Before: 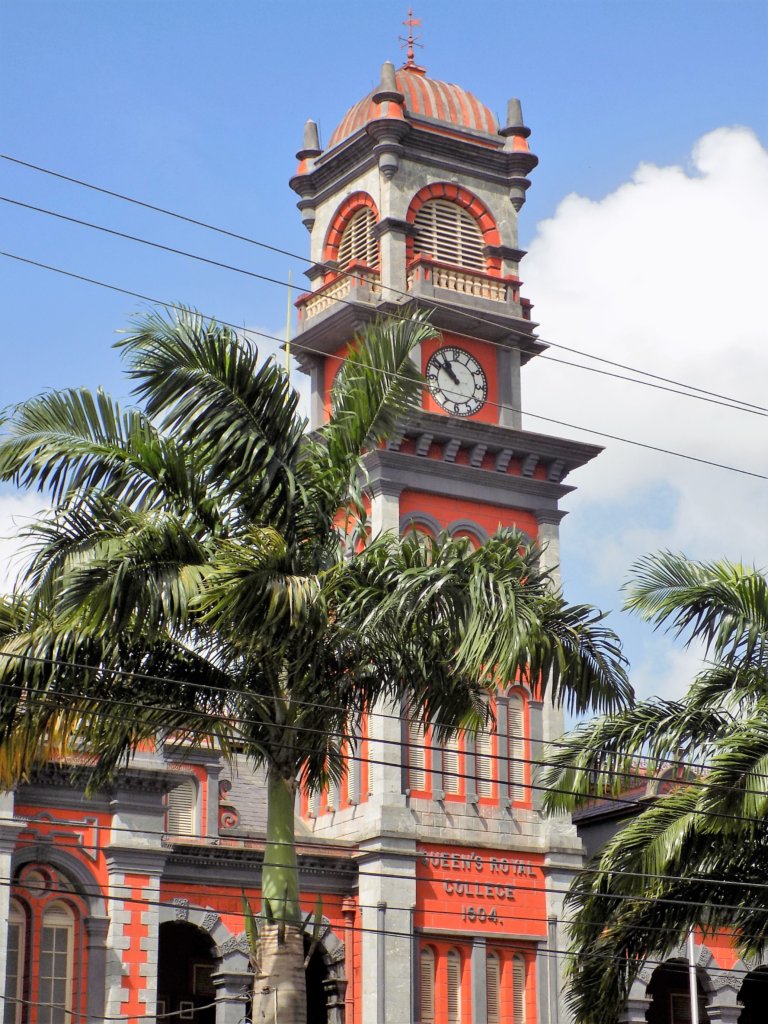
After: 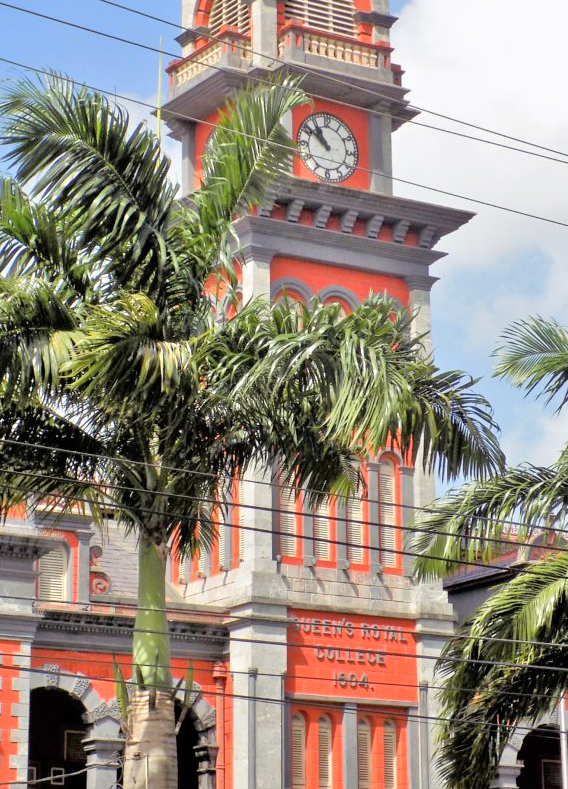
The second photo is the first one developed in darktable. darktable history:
white balance: emerald 1
crop: left 16.871%, top 22.857%, right 9.116%
tone equalizer: -7 EV 0.15 EV, -6 EV 0.6 EV, -5 EV 1.15 EV, -4 EV 1.33 EV, -3 EV 1.15 EV, -2 EV 0.6 EV, -1 EV 0.15 EV, mask exposure compensation -0.5 EV
